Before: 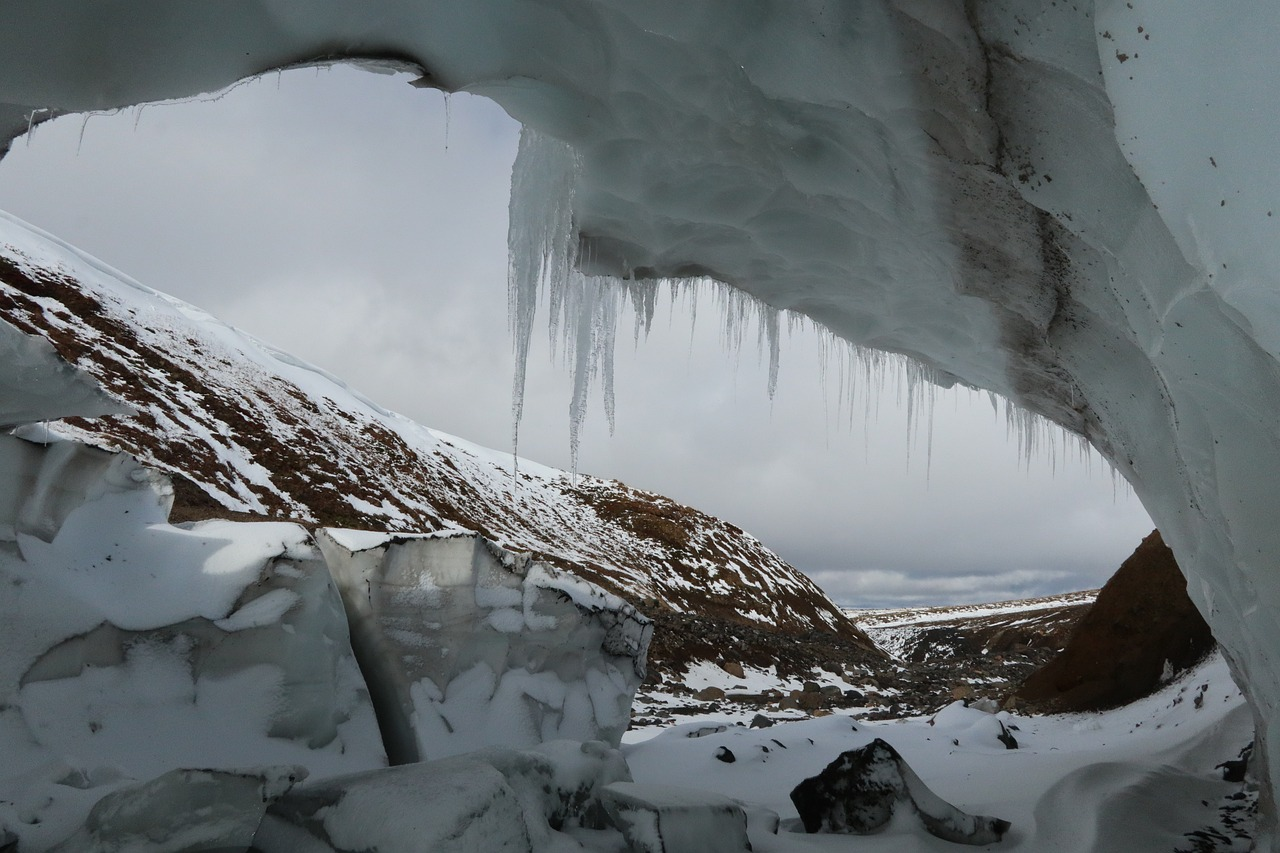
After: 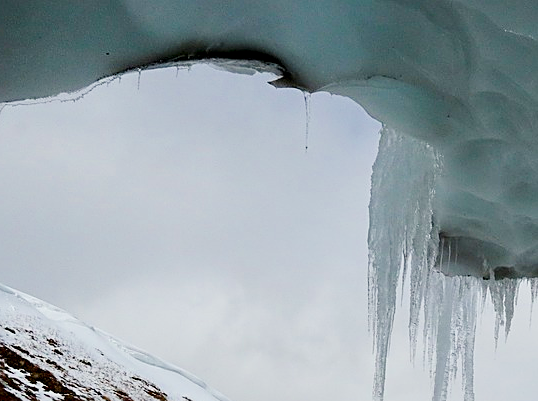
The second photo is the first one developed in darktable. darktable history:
shadows and highlights: shadows -20.07, white point adjustment -2.06, highlights -34.94
contrast brightness saturation: contrast 0.066, brightness -0.143, saturation 0.112
color balance rgb: linear chroma grading › global chroma 8.811%, perceptual saturation grading › global saturation 20%, perceptual saturation grading › highlights -25.626%, perceptual saturation grading › shadows 49.461%, perceptual brilliance grading › global brilliance 11.534%
sharpen: on, module defaults
filmic rgb: black relative exposure -5.01 EV, white relative exposure 3.95 EV, hardness 2.88, contrast 1.098
exposure: exposure 0.699 EV, compensate exposure bias true, compensate highlight preservation false
crop and rotate: left 10.945%, top 0.094%, right 46.95%, bottom 52.821%
local contrast: highlights 101%, shadows 101%, detail 120%, midtone range 0.2
